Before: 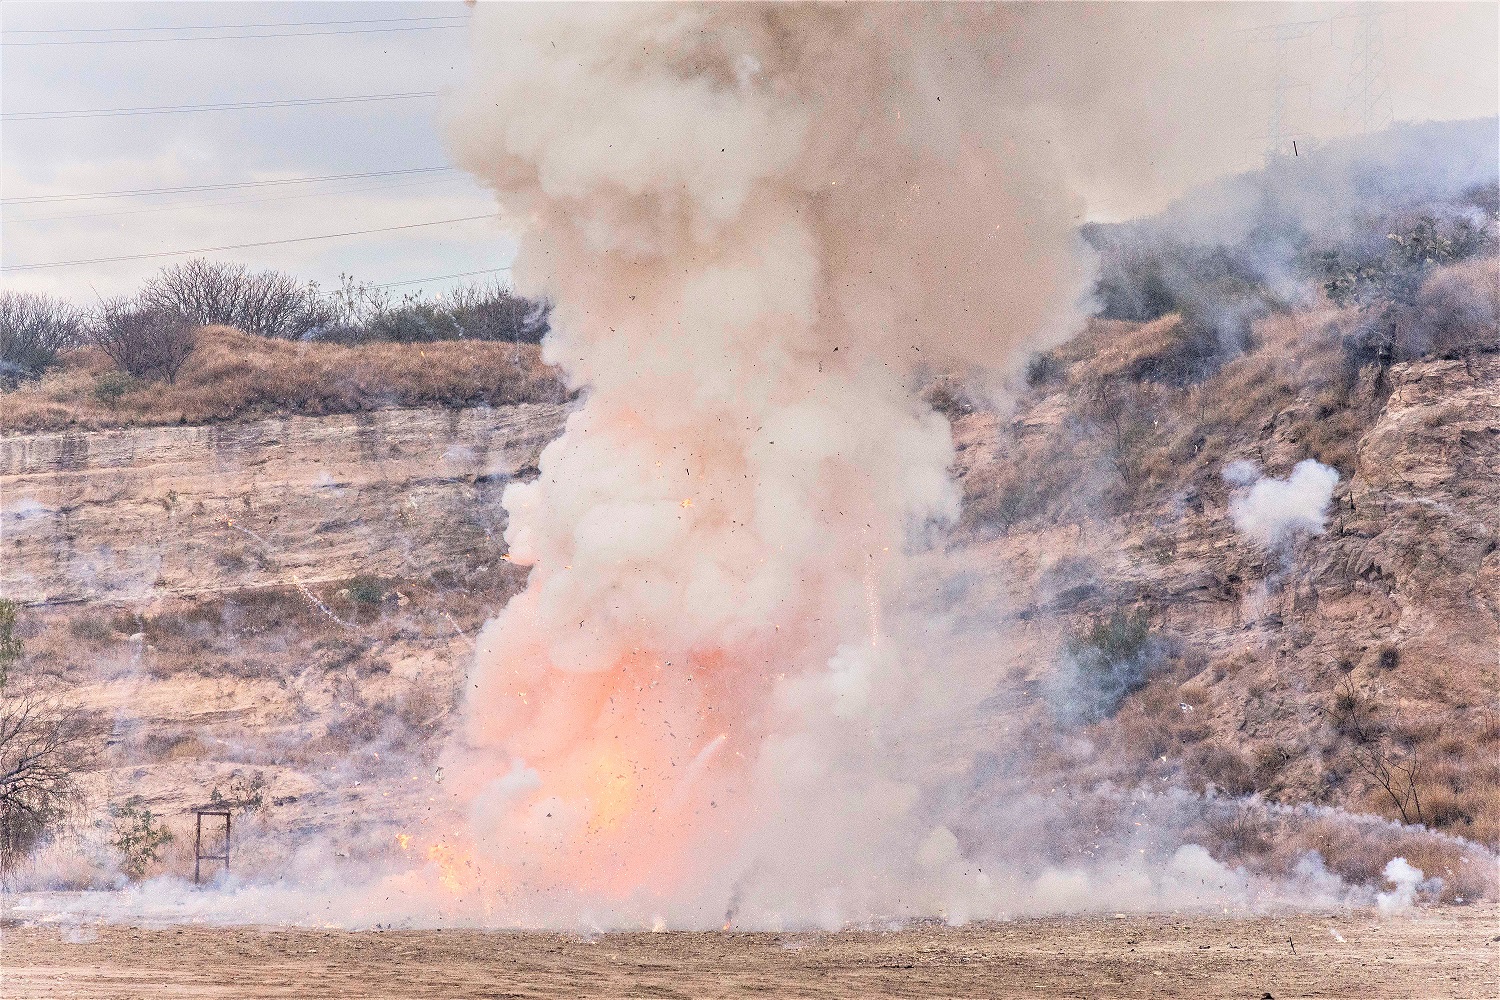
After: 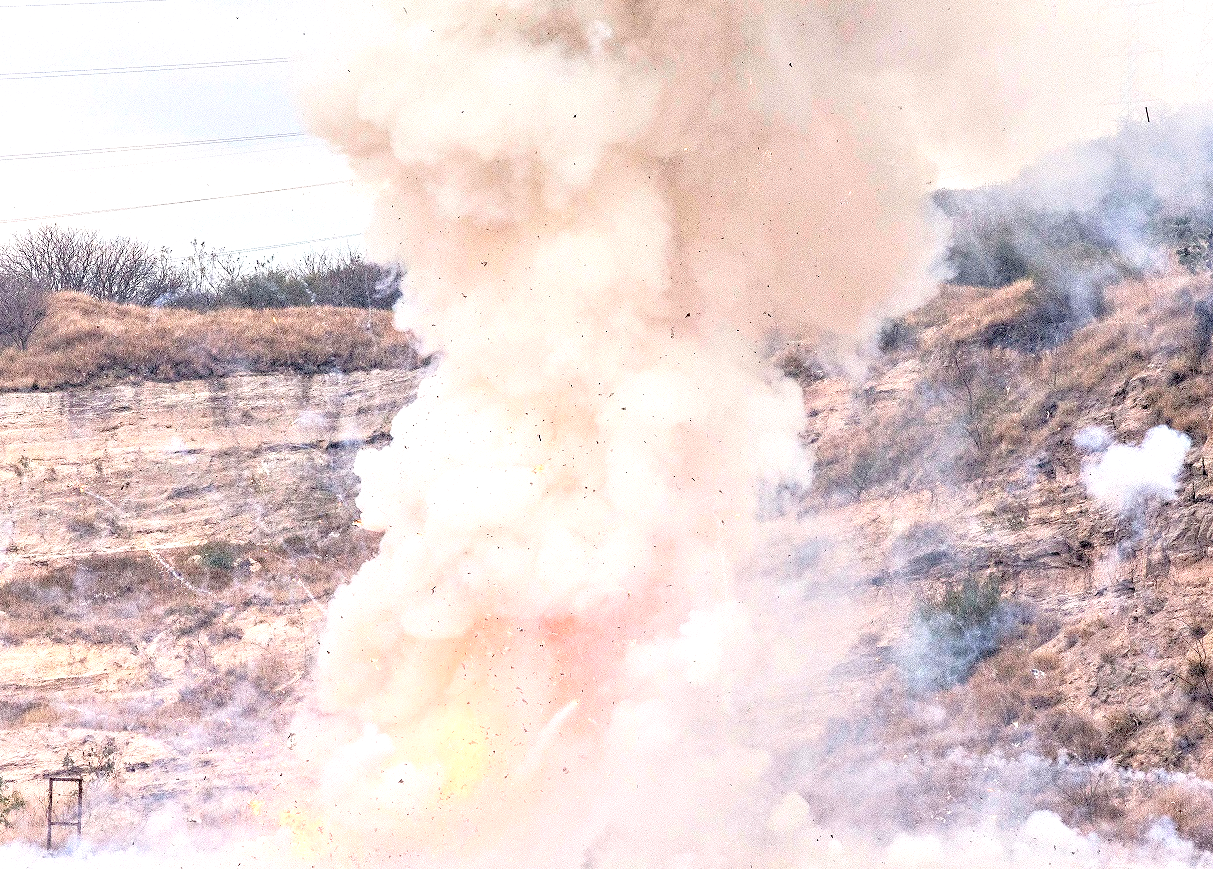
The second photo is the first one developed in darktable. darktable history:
crop: left 9.929%, top 3.475%, right 9.188%, bottom 9.529%
sharpen: radius 5.325, amount 0.312, threshold 26.433
rotate and perspective: crop left 0, crop top 0
exposure: black level correction 0.012, exposure 0.7 EV, compensate exposure bias true, compensate highlight preservation false
